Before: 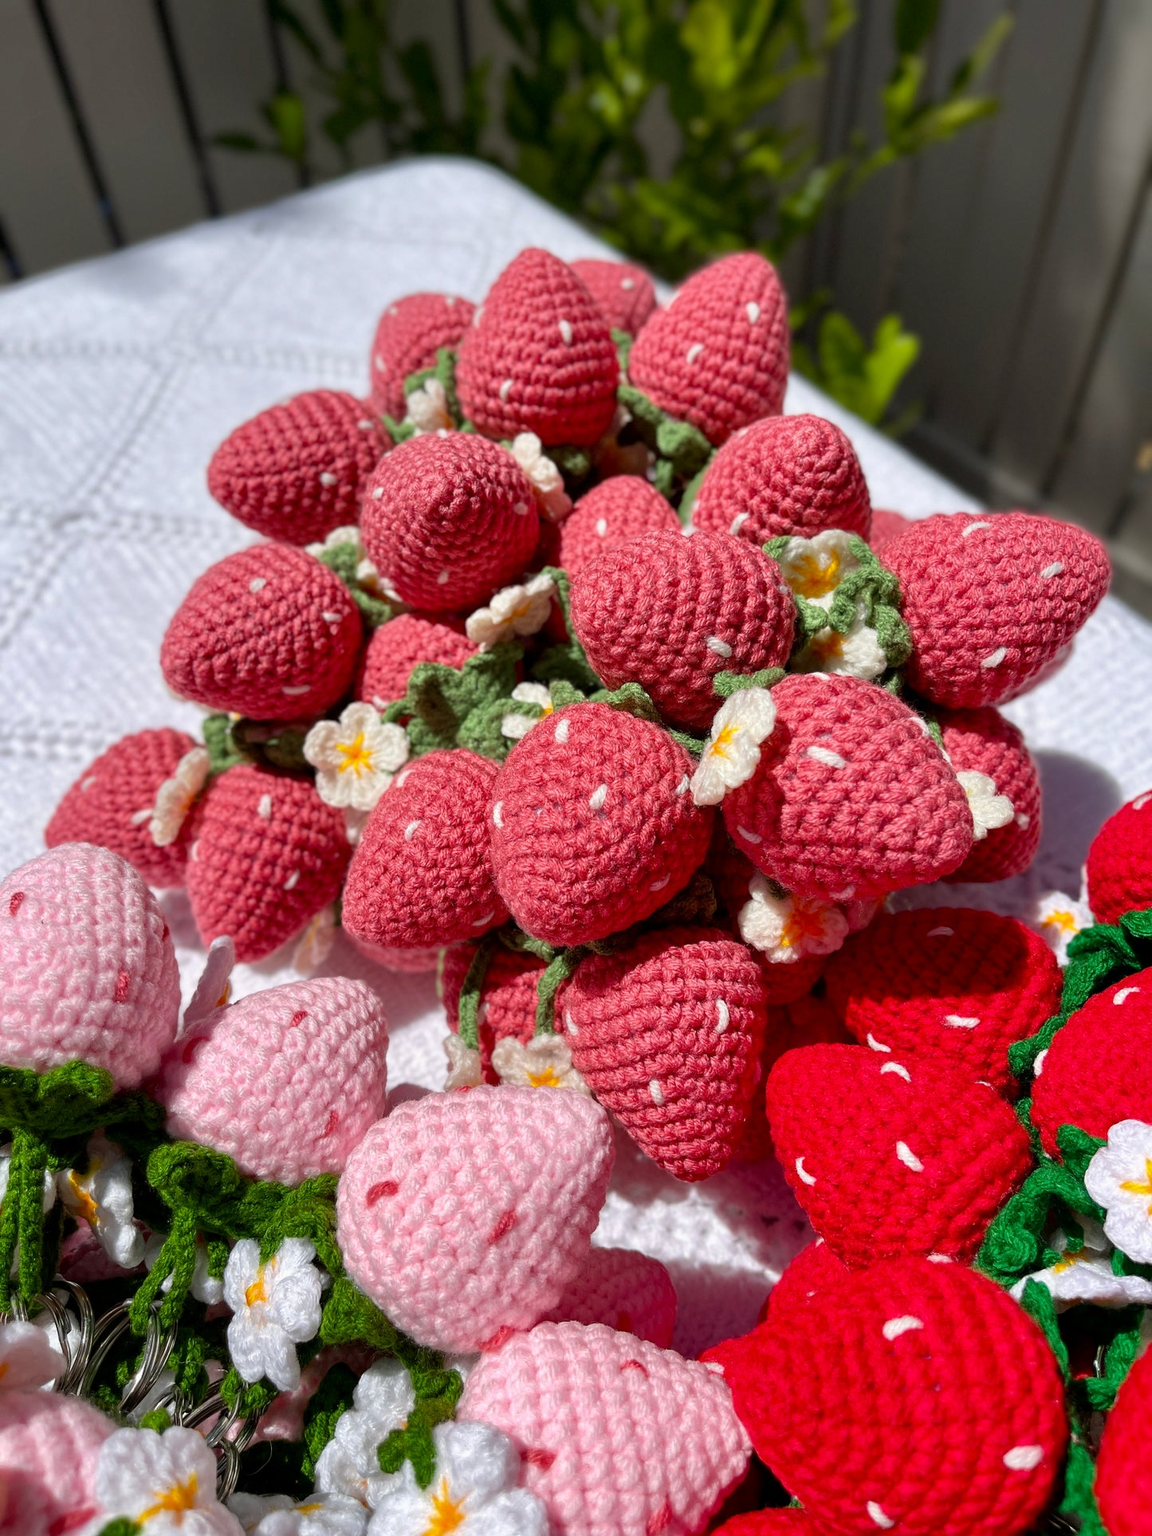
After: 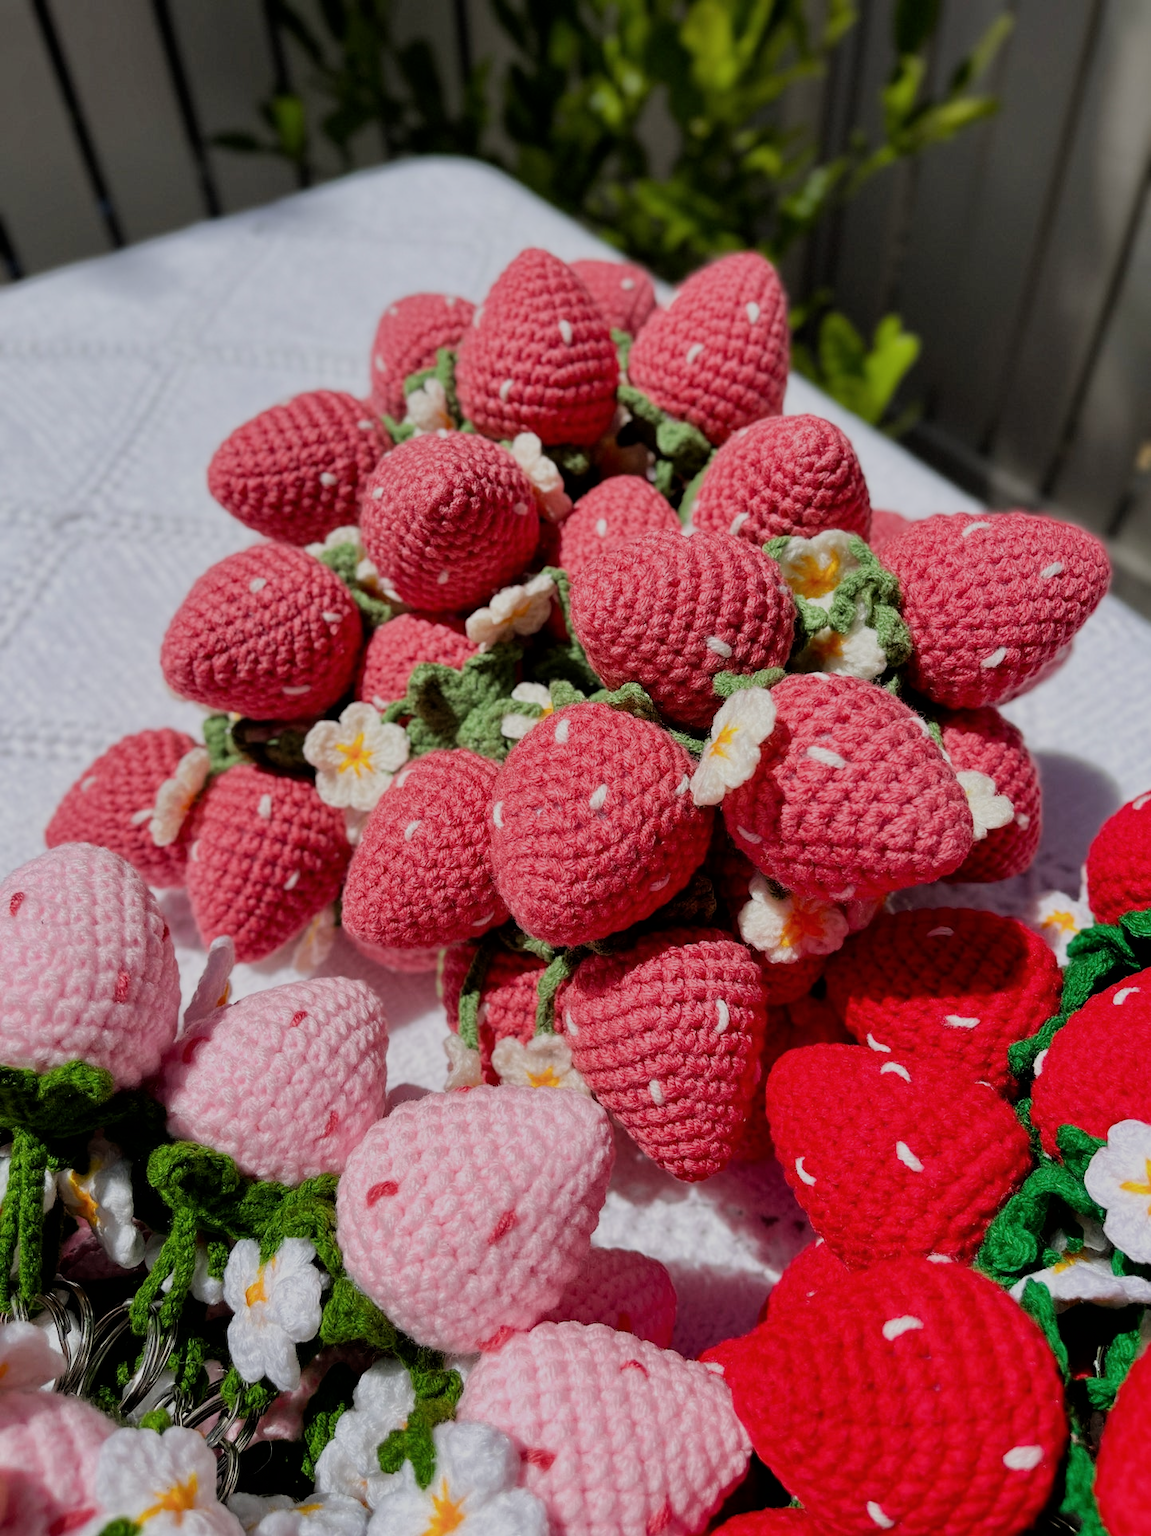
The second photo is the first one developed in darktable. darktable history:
color balance: output saturation 98.5%
filmic rgb: black relative exposure -7.32 EV, white relative exposure 5.09 EV, hardness 3.2
